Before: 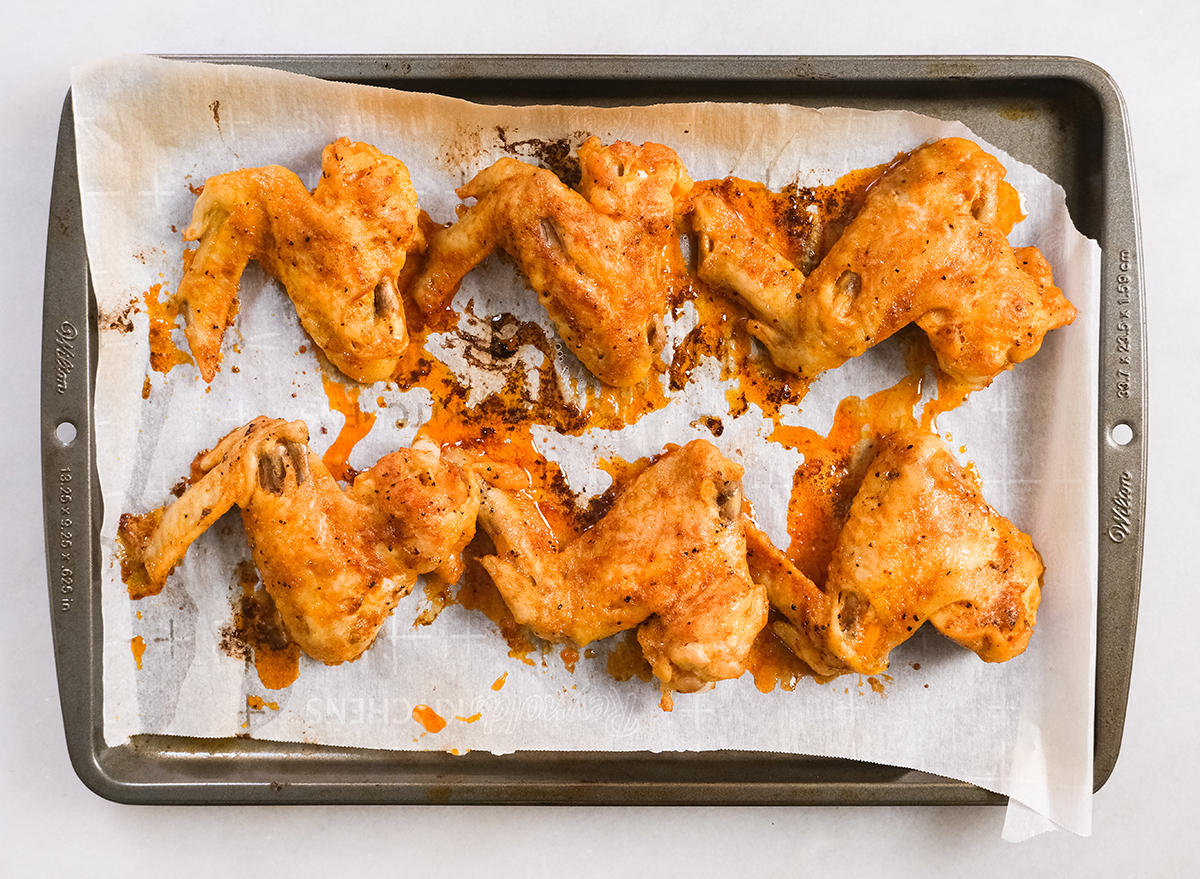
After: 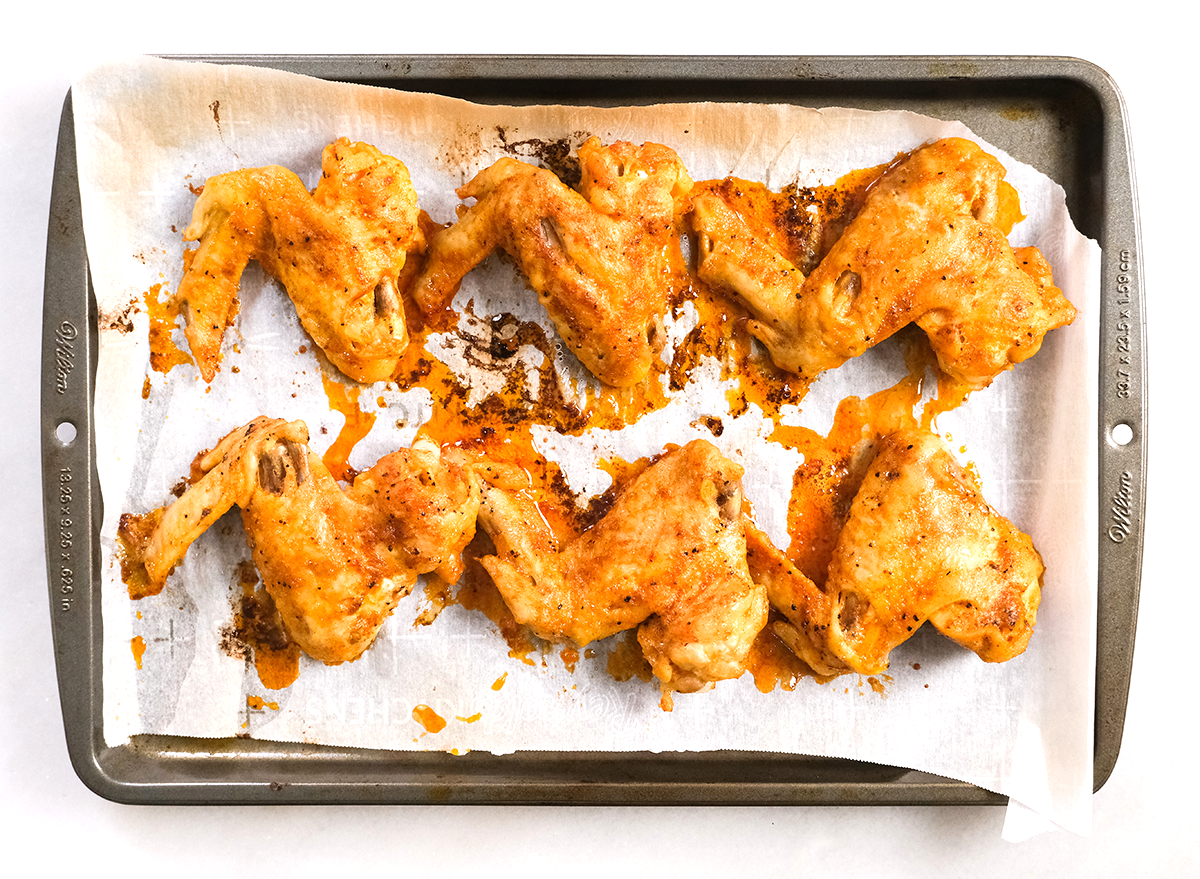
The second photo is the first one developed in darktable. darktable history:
tone equalizer: -8 EV -0.452 EV, -7 EV -0.412 EV, -6 EV -0.351 EV, -5 EV -0.191 EV, -3 EV 0.193 EV, -2 EV 0.359 EV, -1 EV 0.412 EV, +0 EV 0.437 EV
contrast equalizer: octaves 7, y [[0.5 ×6], [0.5 ×6], [0.975, 0.964, 0.925, 0.865, 0.793, 0.721], [0 ×6], [0 ×6]]
